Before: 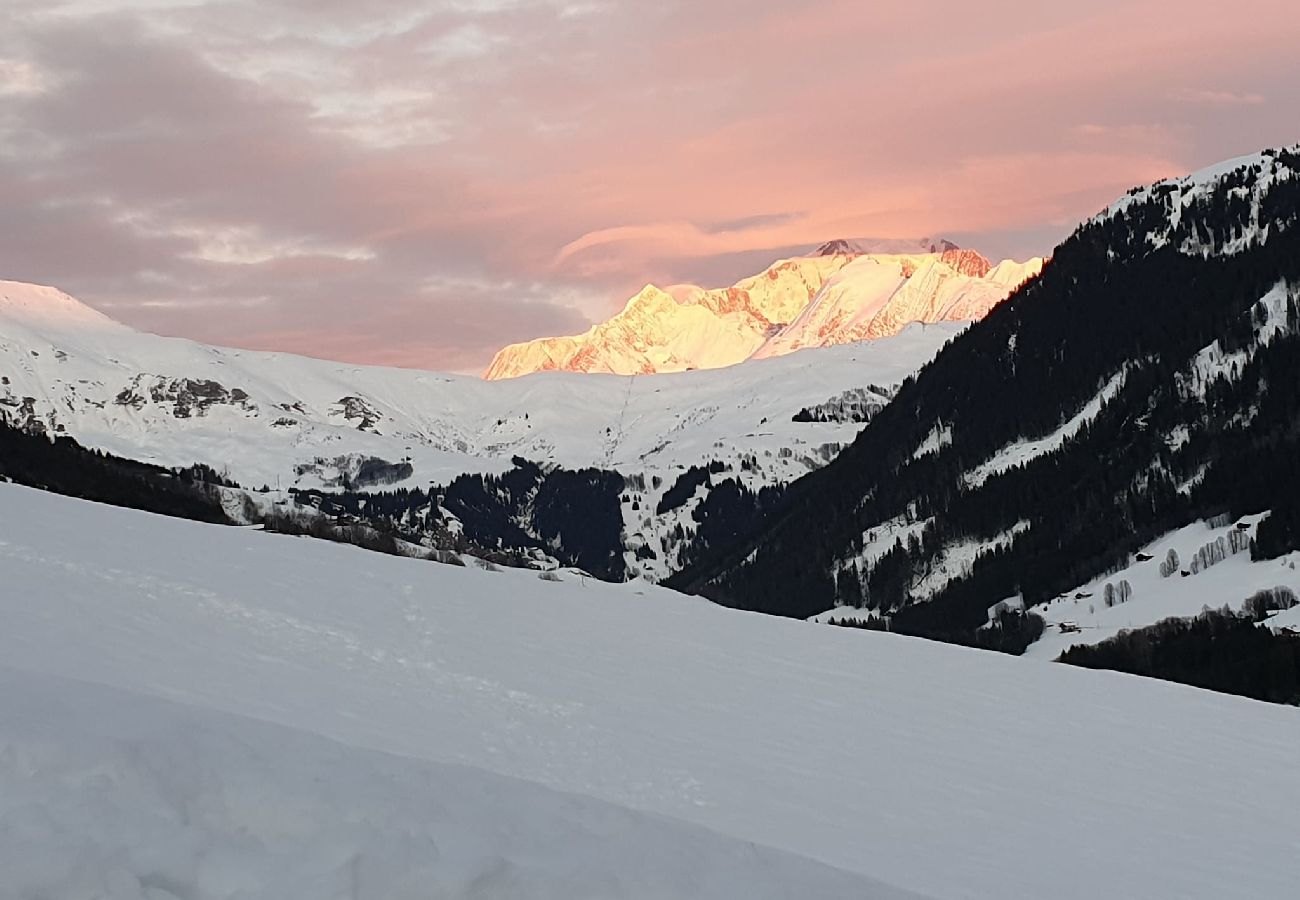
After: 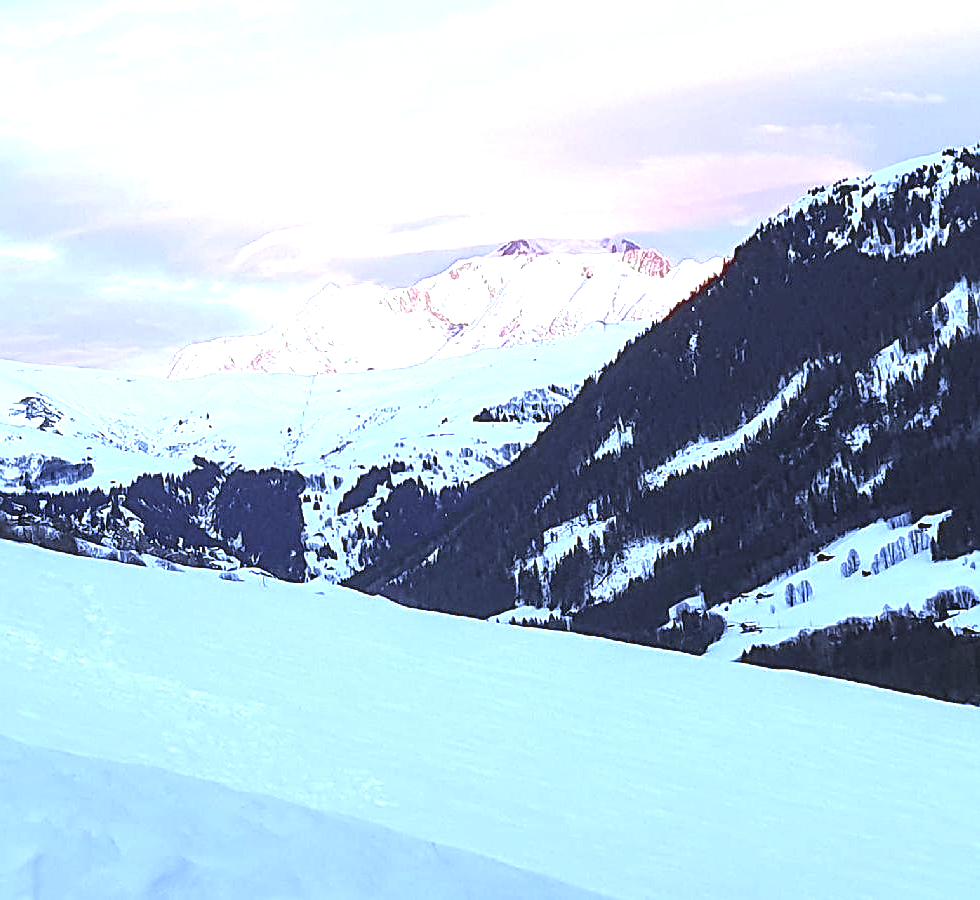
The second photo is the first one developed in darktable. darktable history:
crop and rotate: left 24.6%
color correction: highlights a* 3.12, highlights b* -1.55, shadows a* -0.101, shadows b* 2.52, saturation 0.98
sharpen: on, module defaults
local contrast: detail 130%
rgb curve: mode RGB, independent channels
white balance: red 0.766, blue 1.537
exposure: black level correction 0, exposure 1.4 EV, compensate highlight preservation false
